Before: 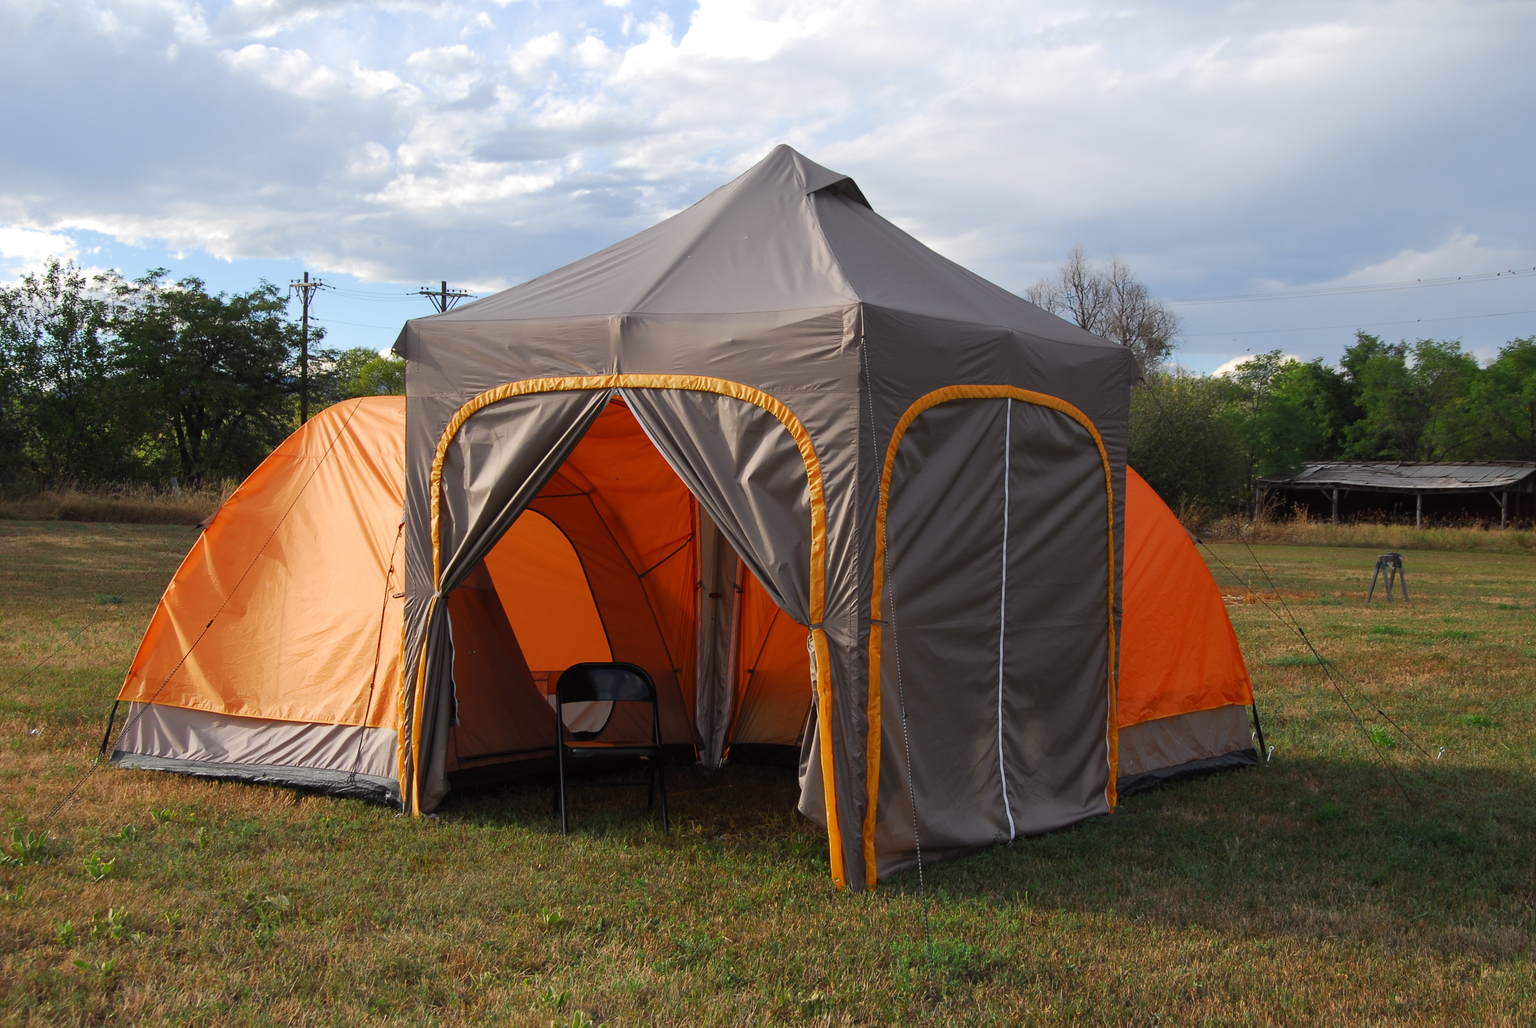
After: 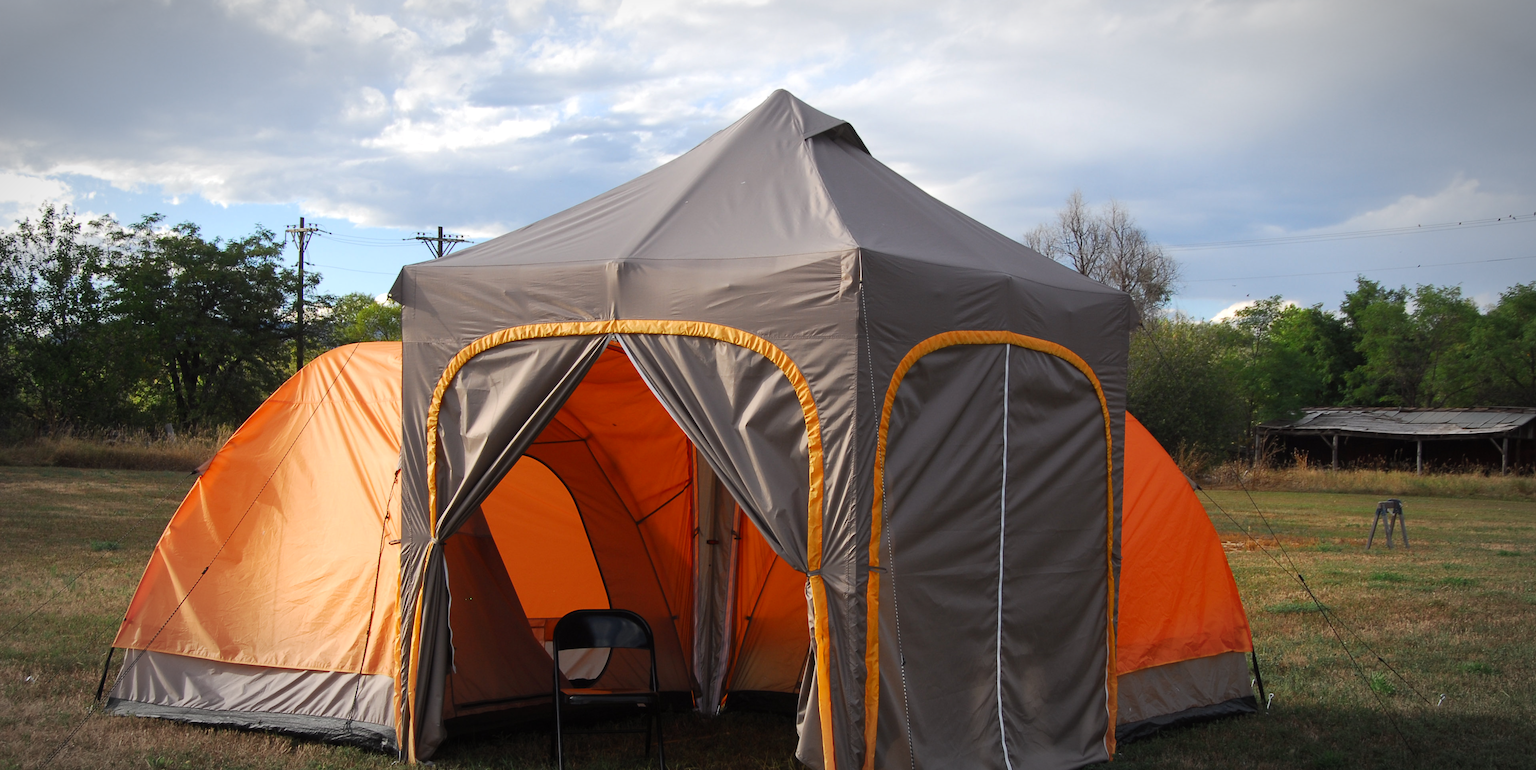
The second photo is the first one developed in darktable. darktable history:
levels: levels [0, 0.476, 0.951]
vignetting: automatic ratio true
crop: left 0.387%, top 5.469%, bottom 19.809%
